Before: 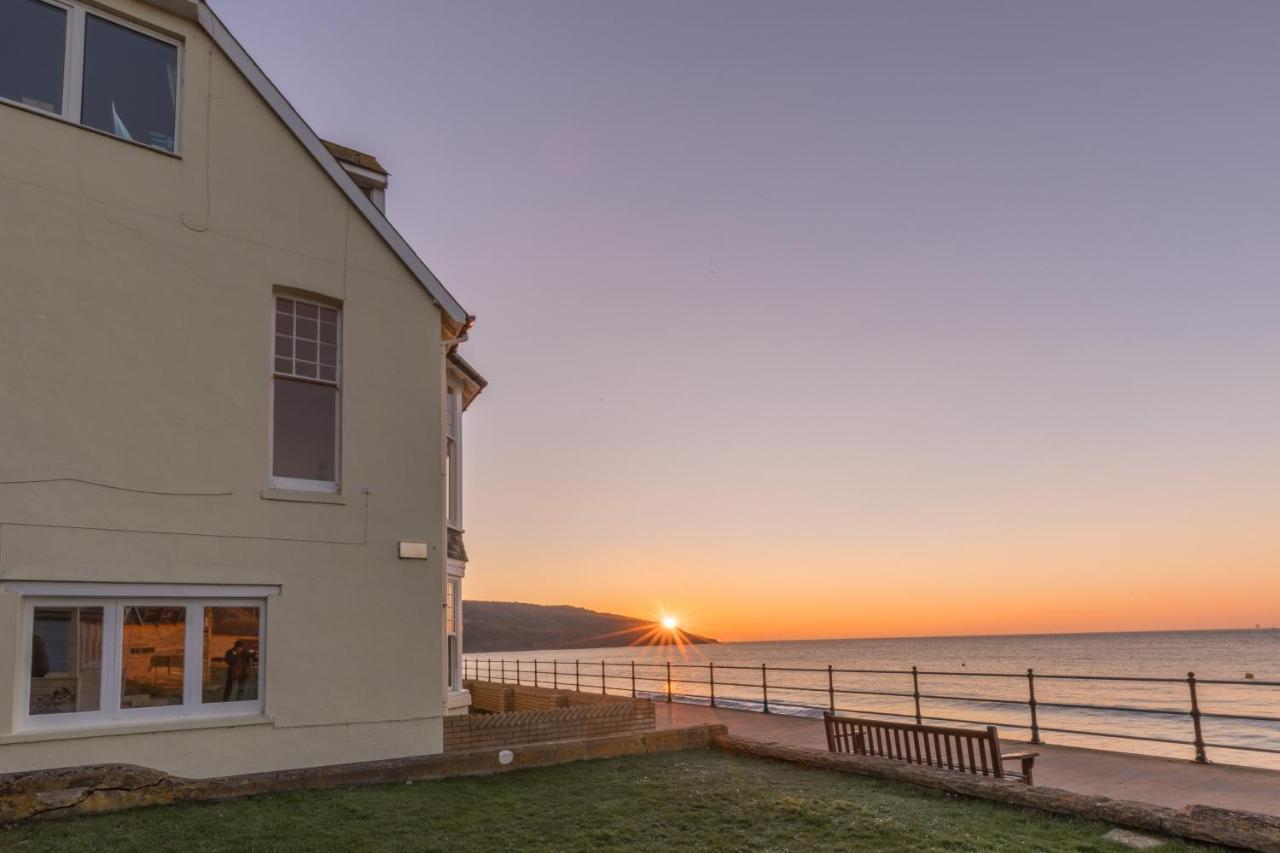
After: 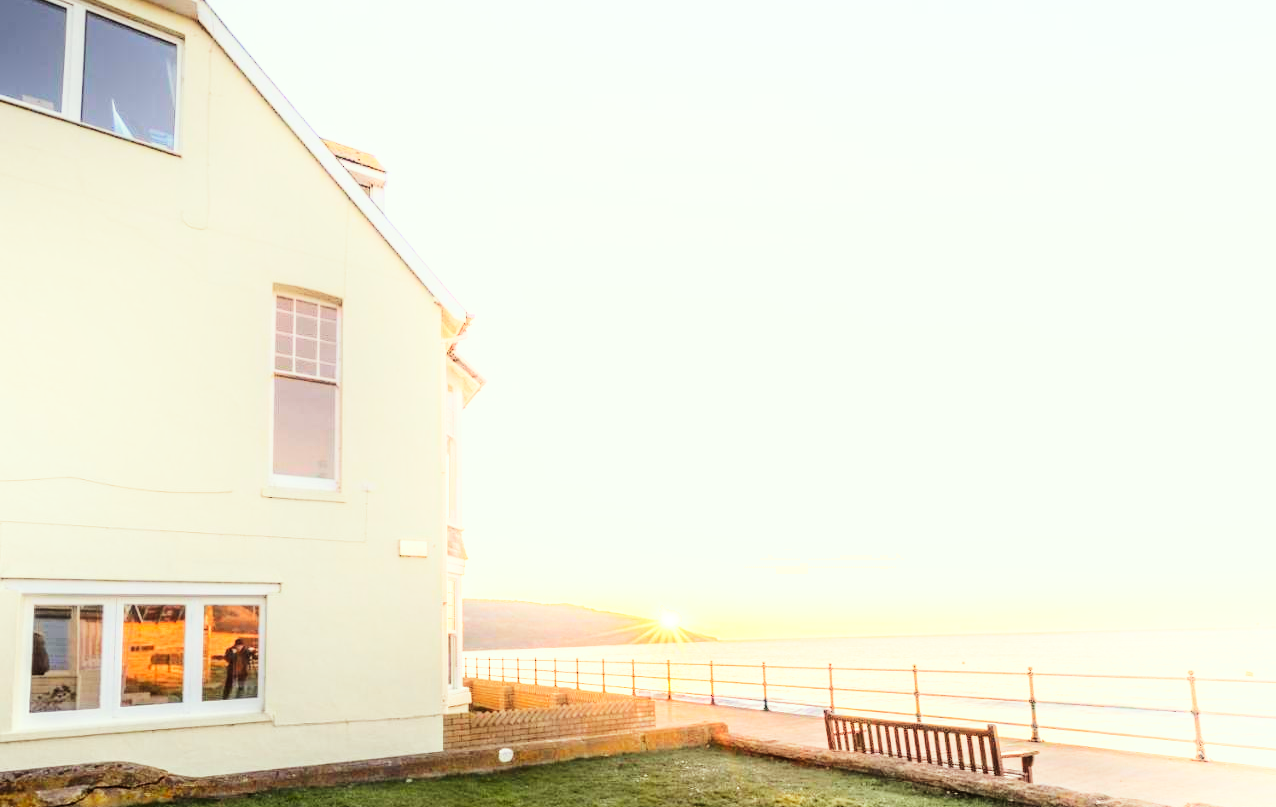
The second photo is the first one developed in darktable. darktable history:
color balance rgb: perceptual saturation grading › global saturation 0.064%, saturation formula JzAzBz (2021)
exposure: black level correction 0, exposure 0.702 EV, compensate exposure bias true, compensate highlight preservation false
color zones: curves: ch1 [(0, 0.523) (0.143, 0.545) (0.286, 0.52) (0.429, 0.506) (0.571, 0.503) (0.714, 0.503) (0.857, 0.508) (1, 0.523)]
color correction: highlights a* -4.82, highlights b* 5.04, saturation 0.962
base curve: curves: ch0 [(0, 0) (0.007, 0.004) (0.027, 0.03) (0.046, 0.07) (0.207, 0.54) (0.442, 0.872) (0.673, 0.972) (1, 1)], preserve colors none
tone equalizer: on, module defaults
shadows and highlights: shadows -55.37, highlights 86.02, soften with gaussian
crop: top 0.284%, right 0.255%, bottom 5.021%
